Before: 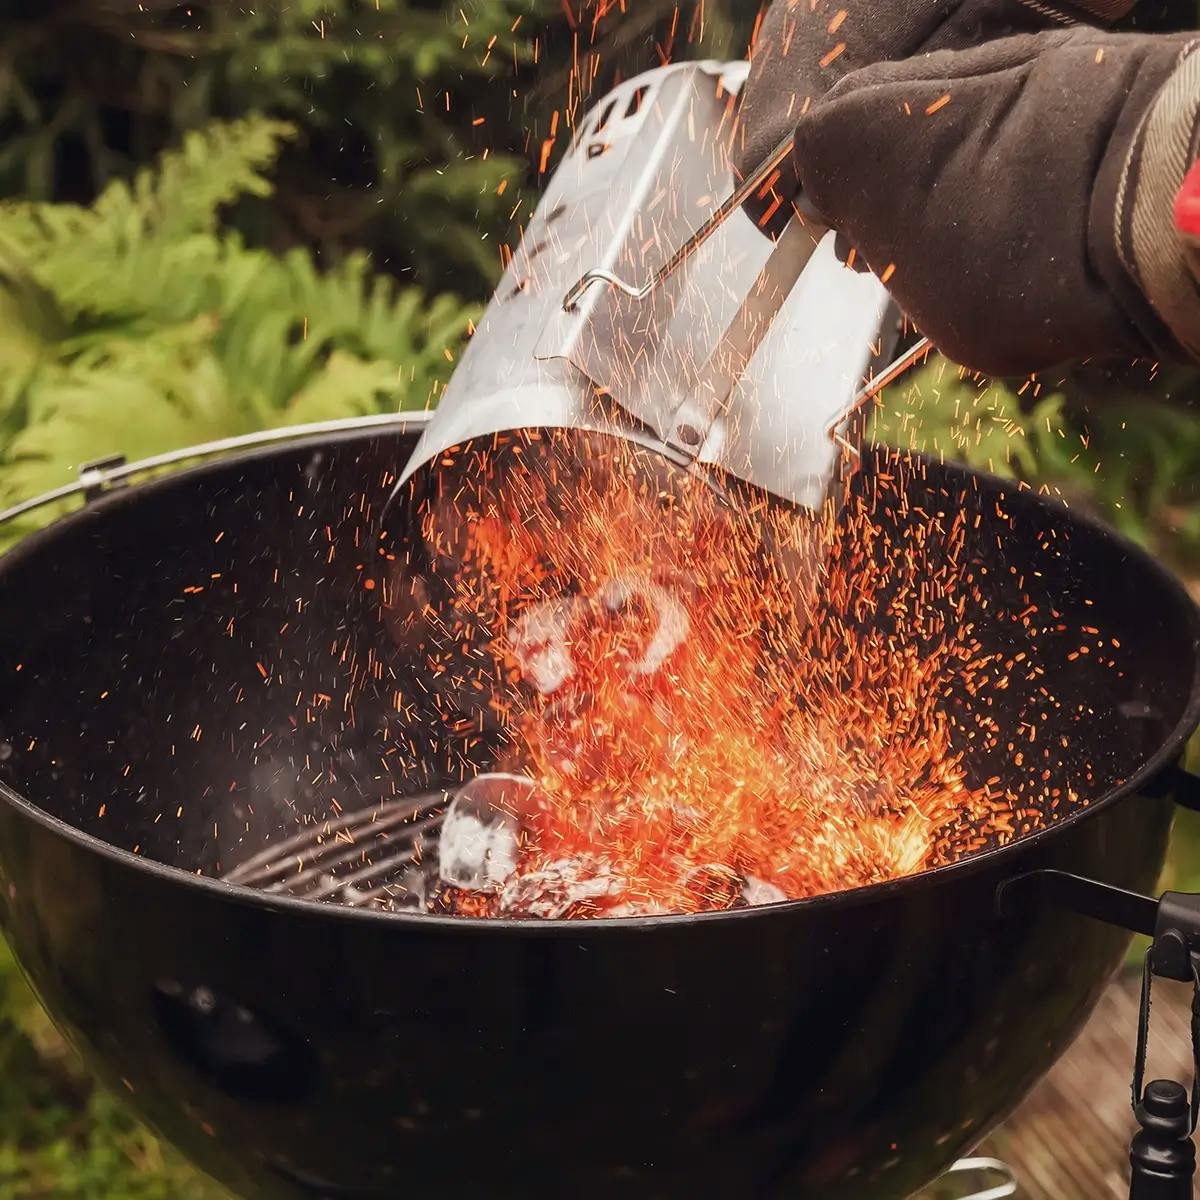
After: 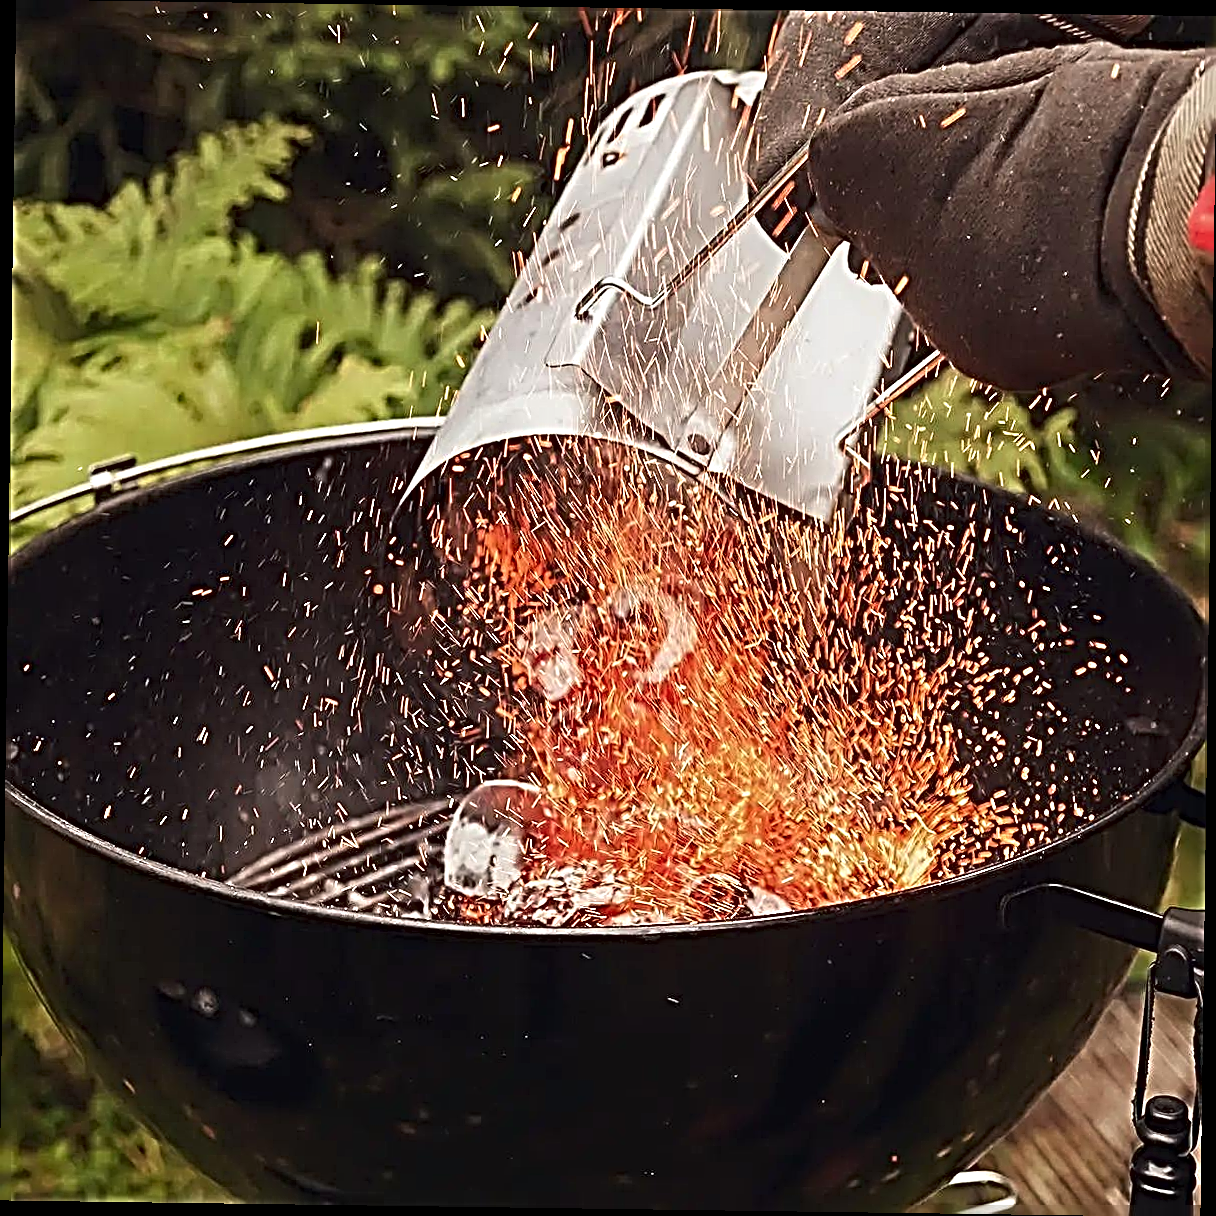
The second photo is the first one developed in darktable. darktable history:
sharpen: radius 4.001, amount 2
contrast brightness saturation: contrast 0.07
rotate and perspective: rotation 0.8°, automatic cropping off
